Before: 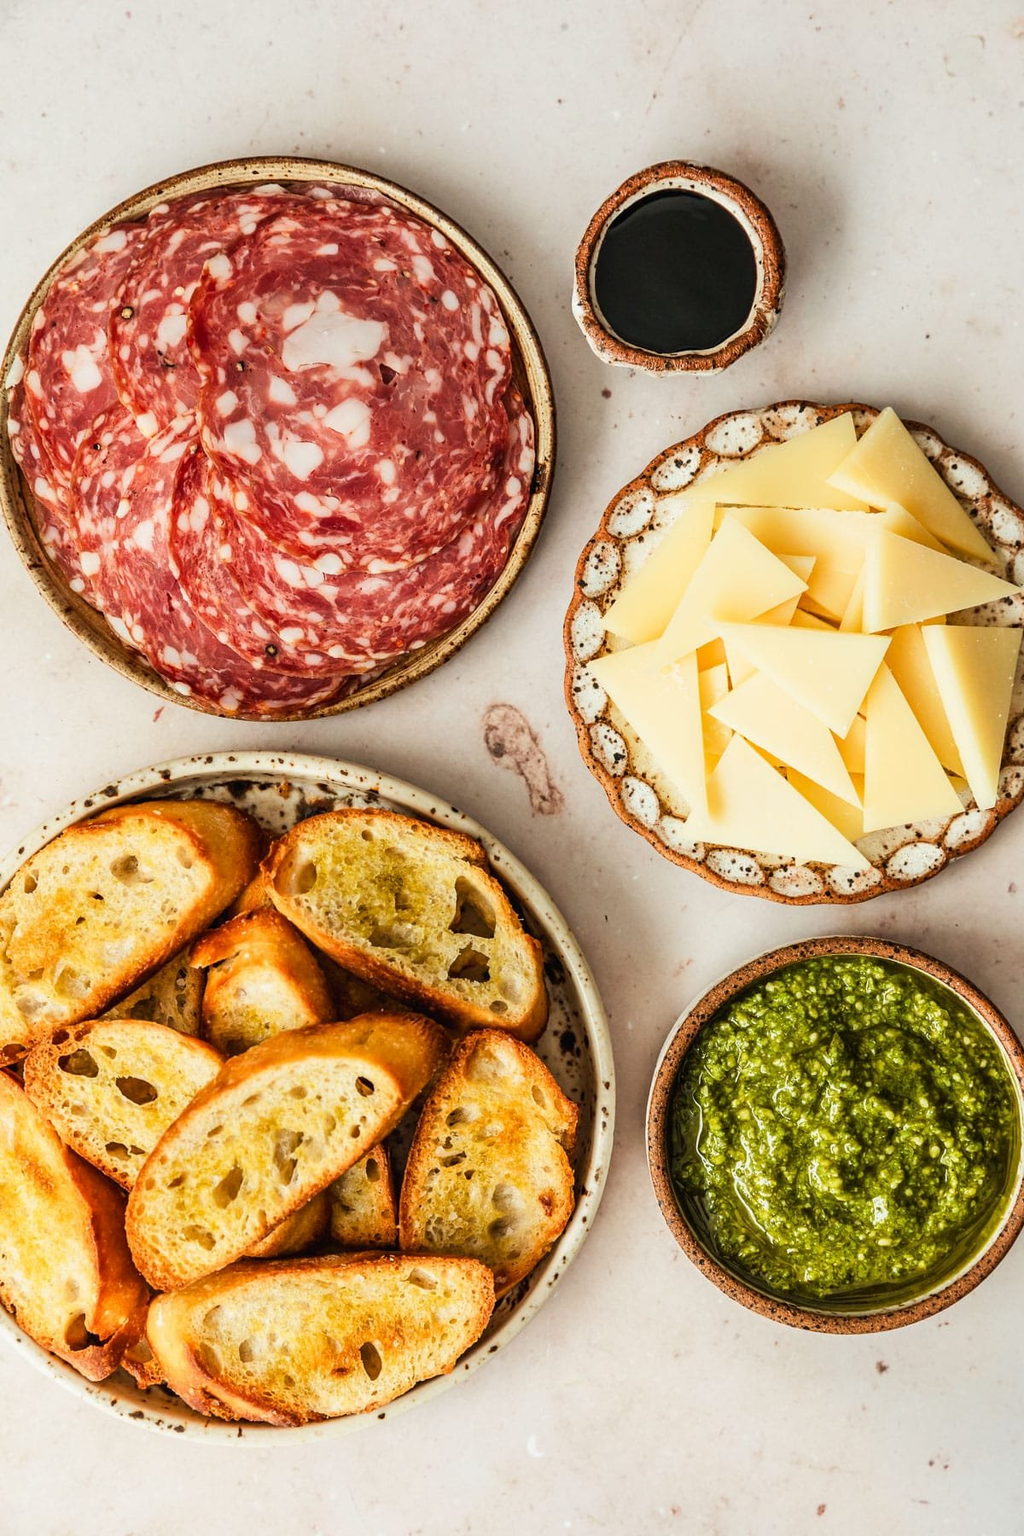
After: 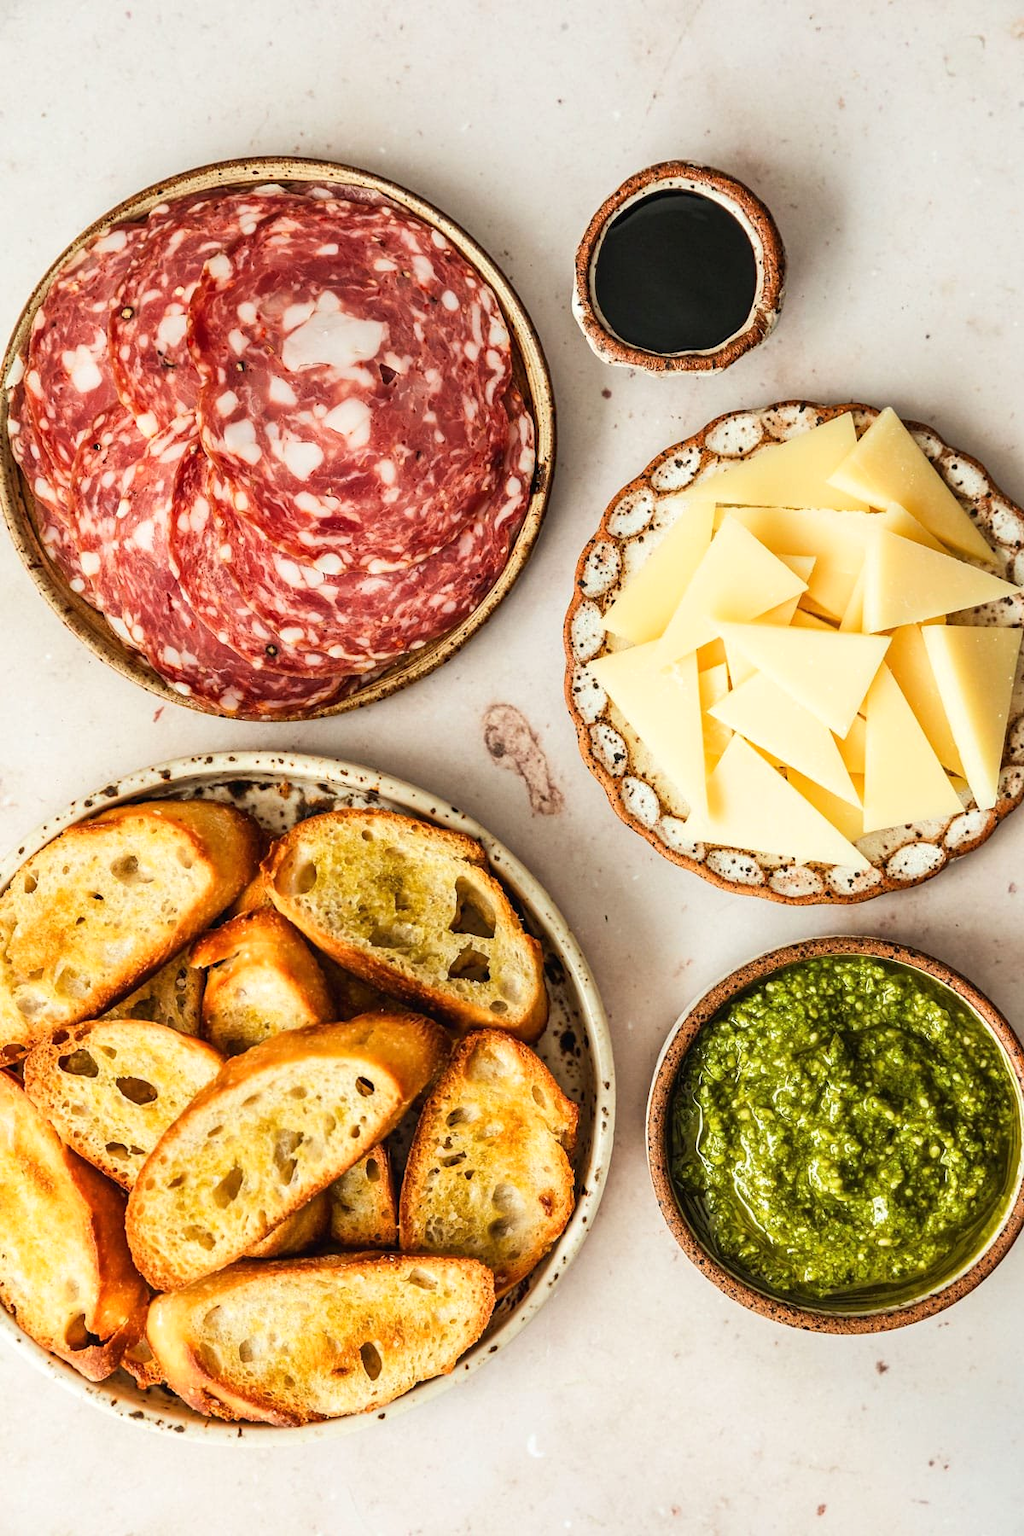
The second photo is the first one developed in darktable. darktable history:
exposure: exposure 0.128 EV, compensate highlight preservation false
tone equalizer: on, module defaults
